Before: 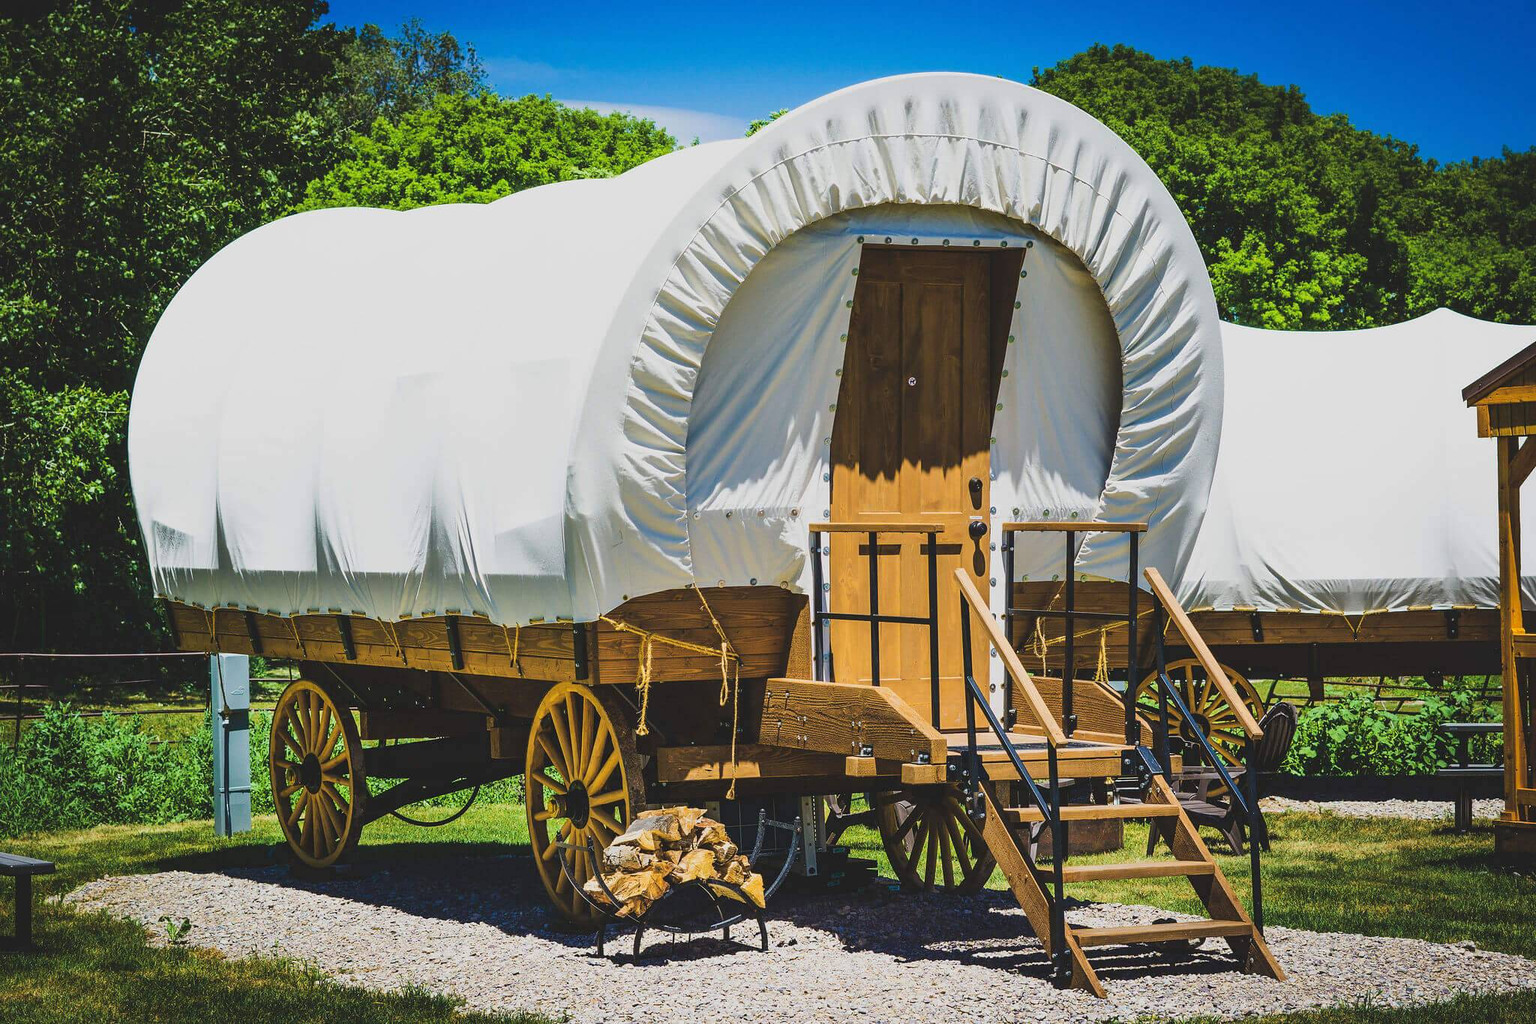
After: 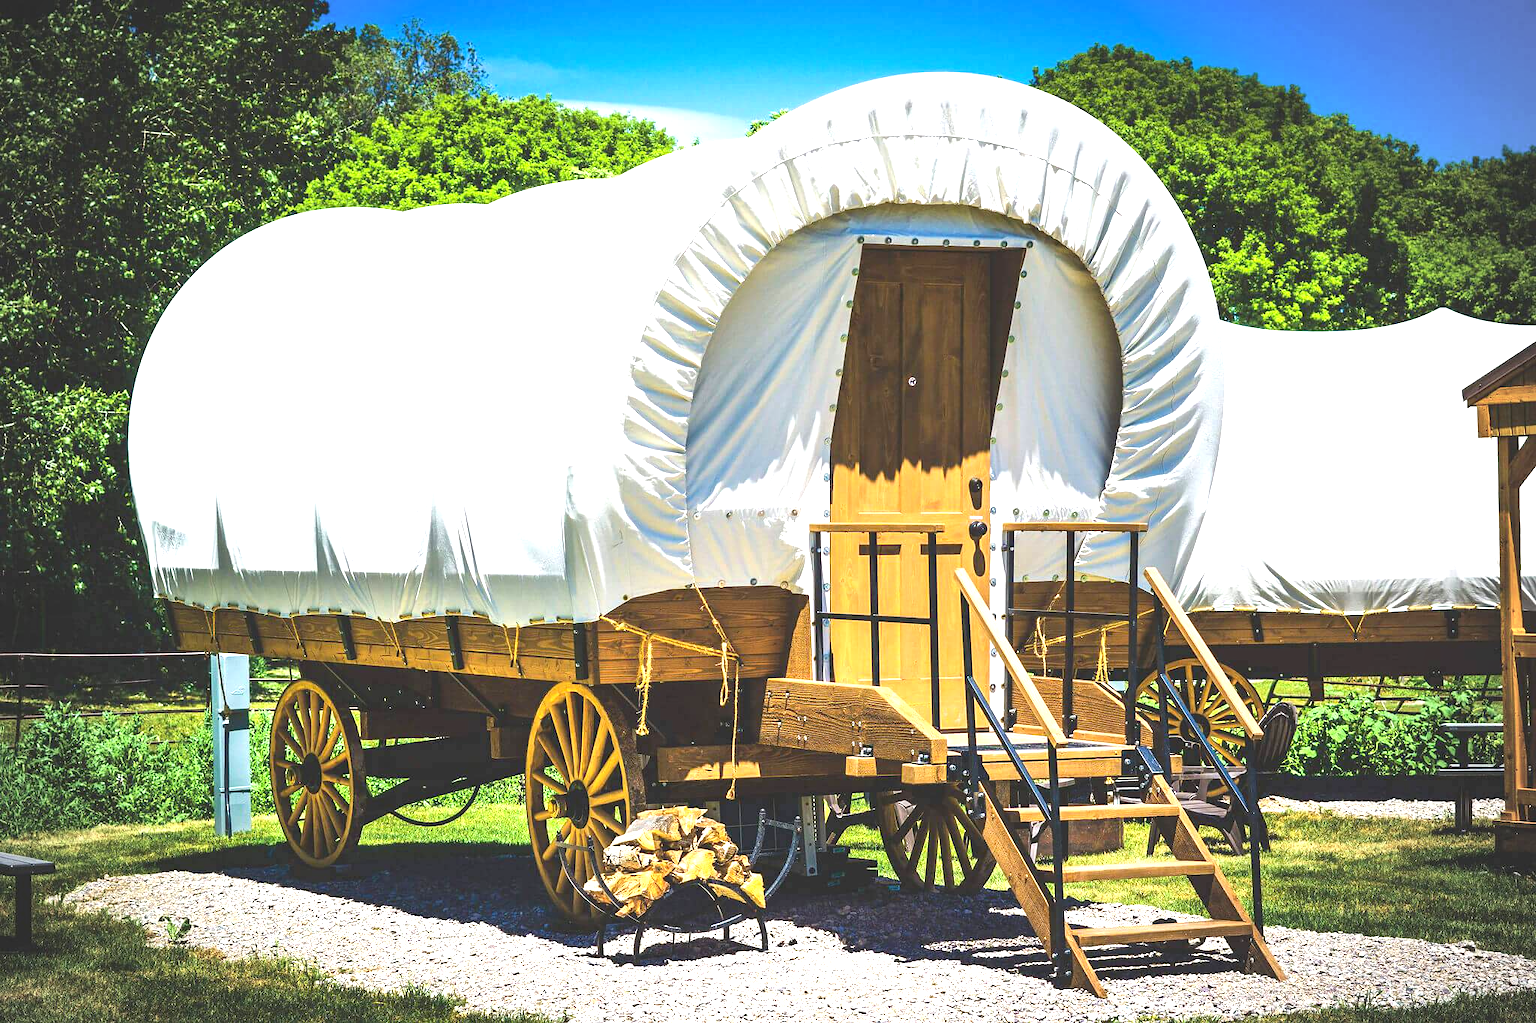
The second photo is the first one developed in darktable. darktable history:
vignetting: brightness -0.274
exposure: black level correction 0, exposure 1.107 EV, compensate exposure bias true, compensate highlight preservation false
